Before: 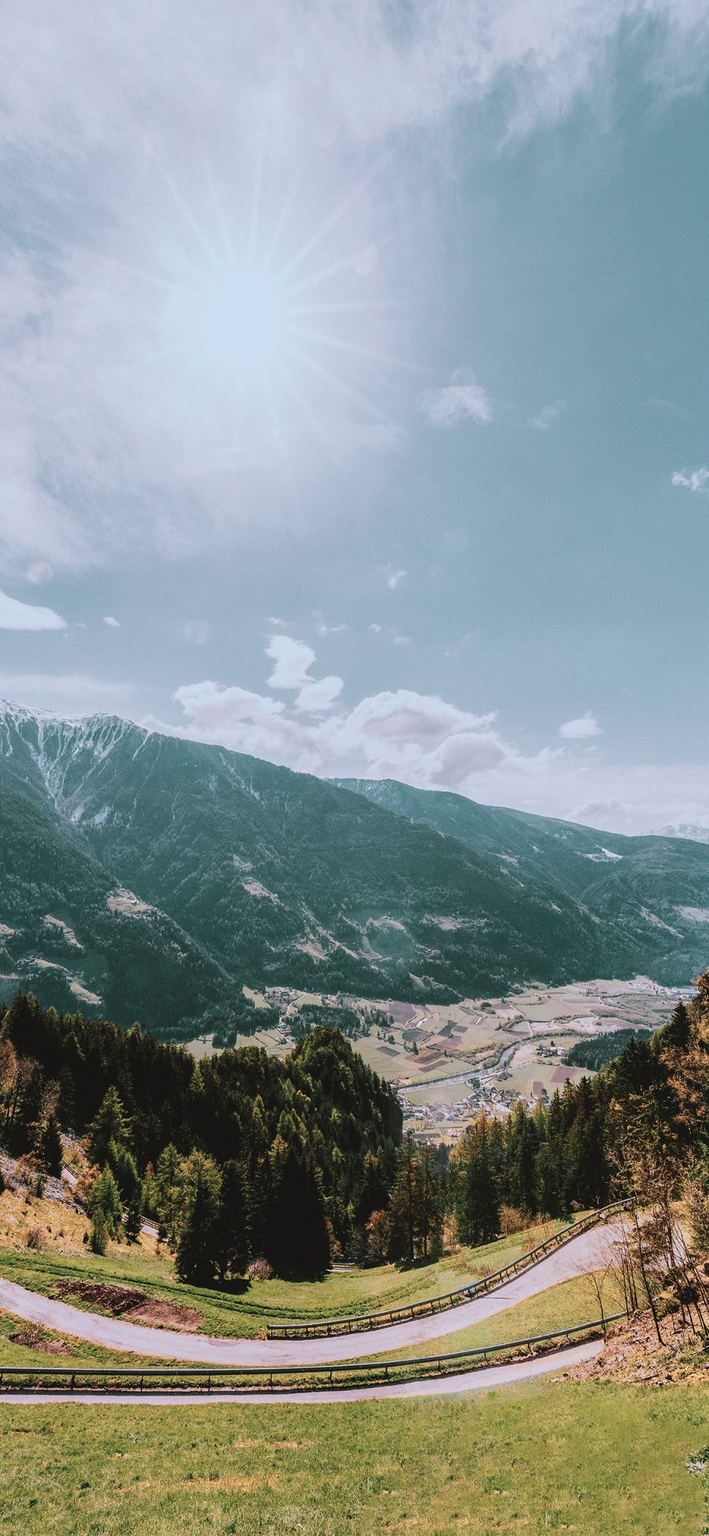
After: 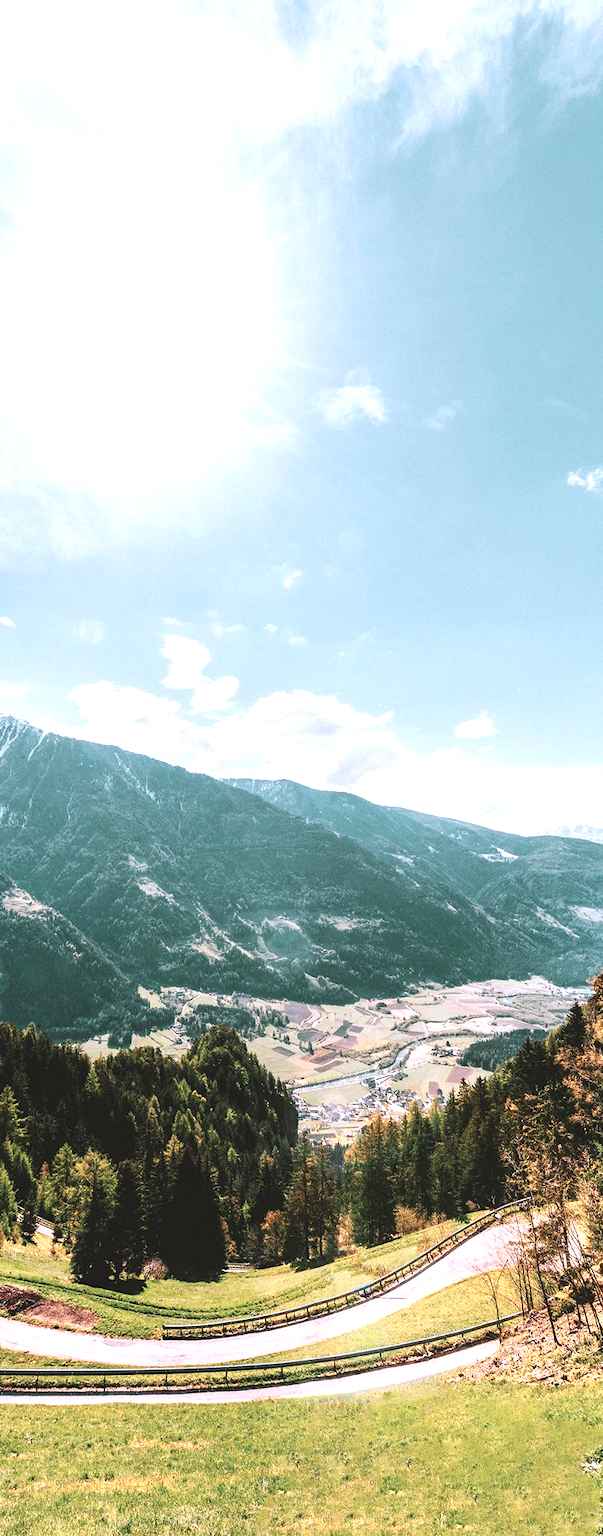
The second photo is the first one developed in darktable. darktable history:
exposure: exposure 0.942 EV, compensate exposure bias true, compensate highlight preservation false
crop and rotate: left 14.785%
